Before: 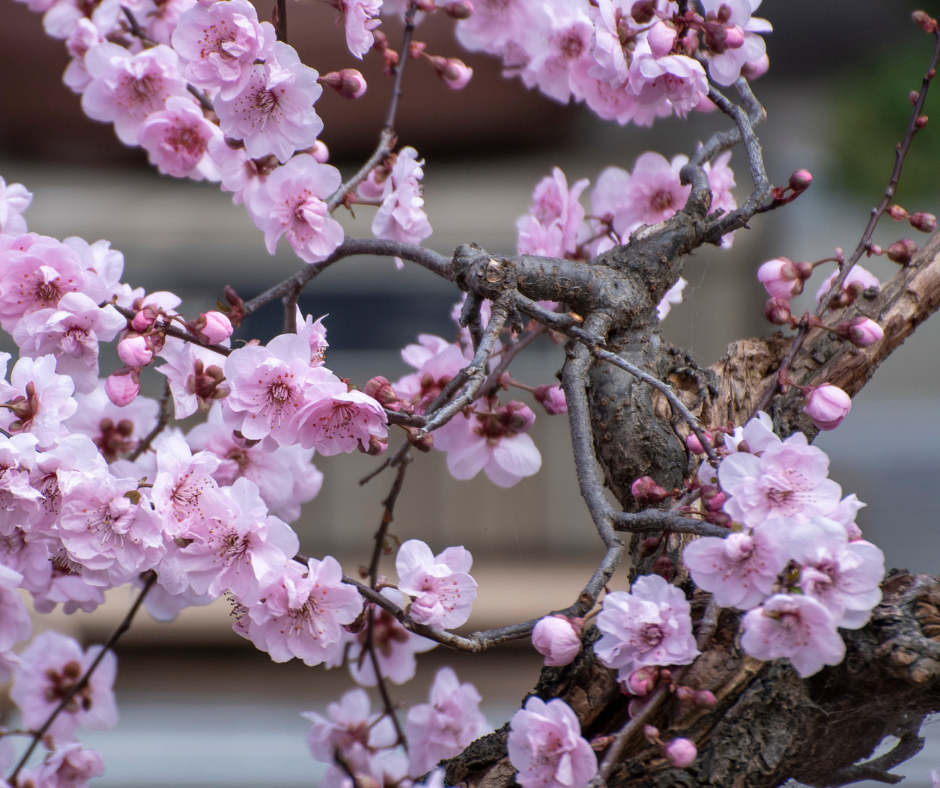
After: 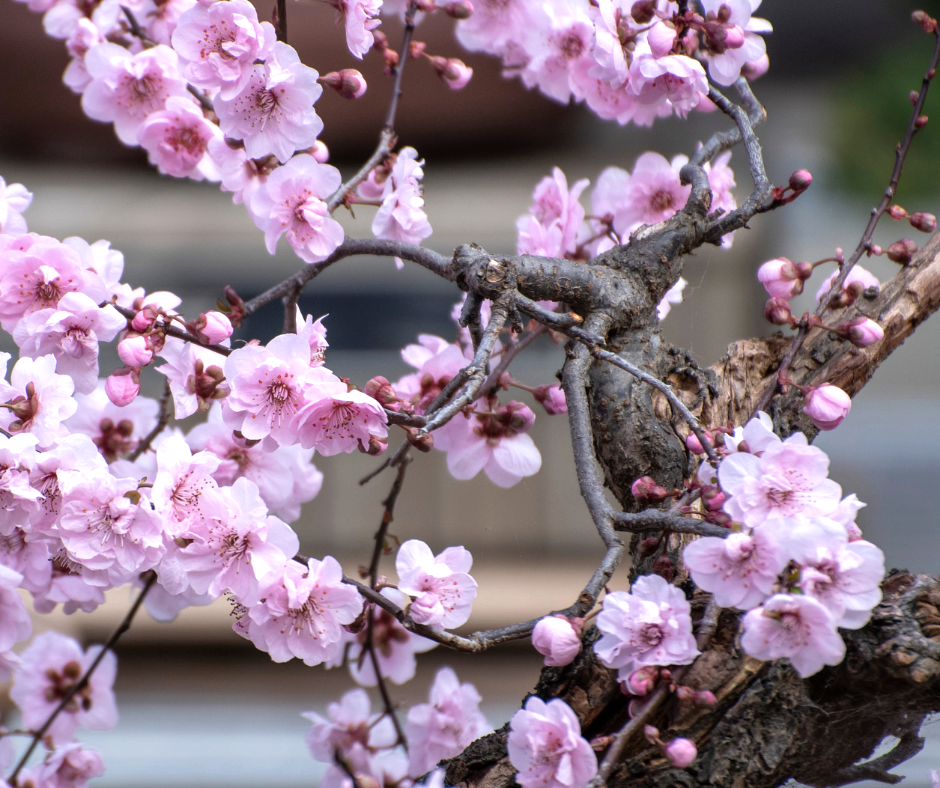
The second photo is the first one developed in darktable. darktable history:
tone equalizer: -8 EV -0.405 EV, -7 EV -0.355 EV, -6 EV -0.327 EV, -5 EV -0.186 EV, -3 EV 0.234 EV, -2 EV 0.32 EV, -1 EV 0.399 EV, +0 EV 0.41 EV
